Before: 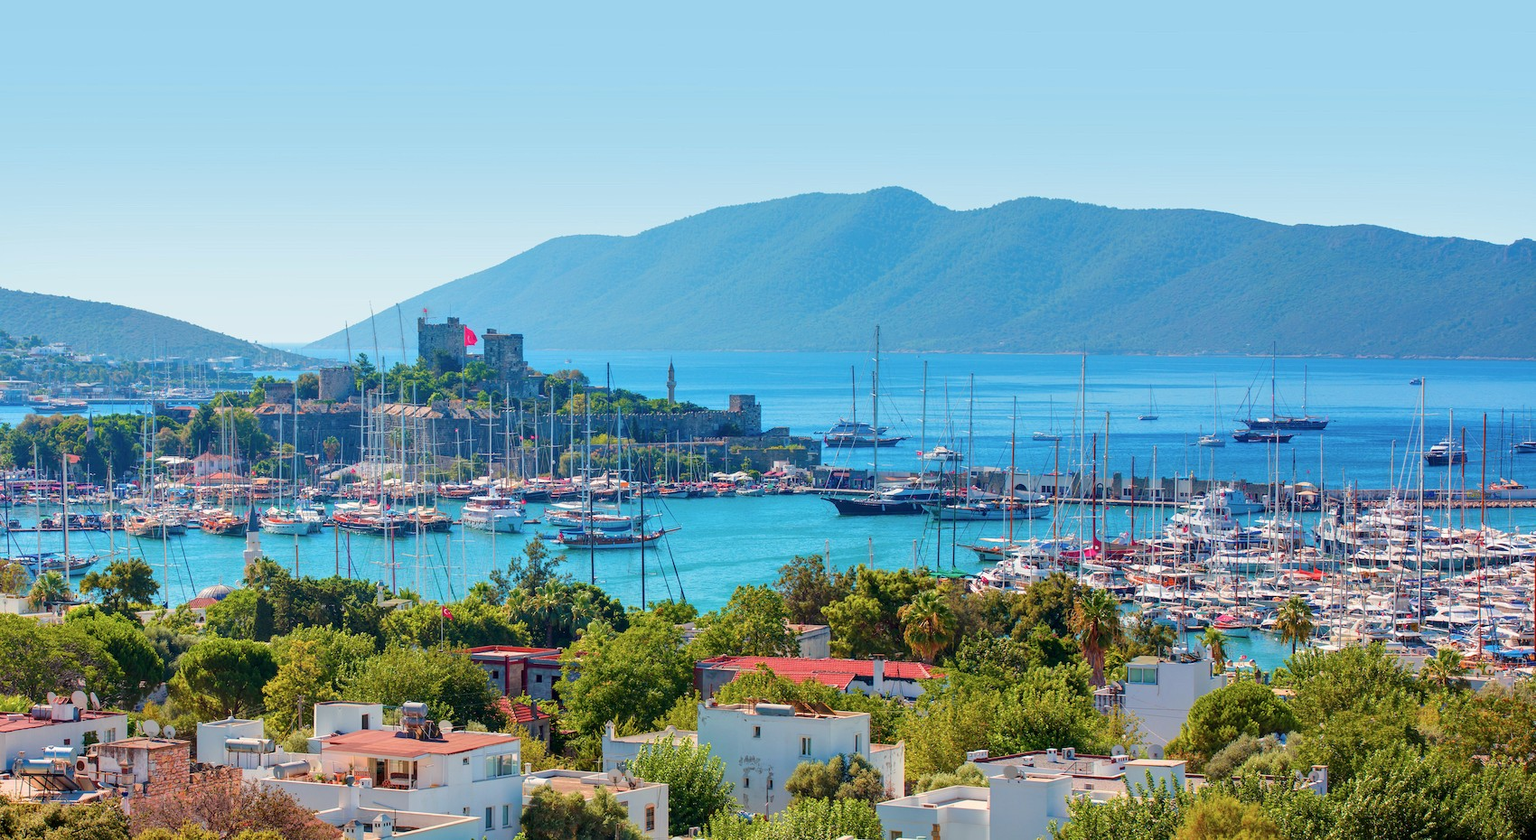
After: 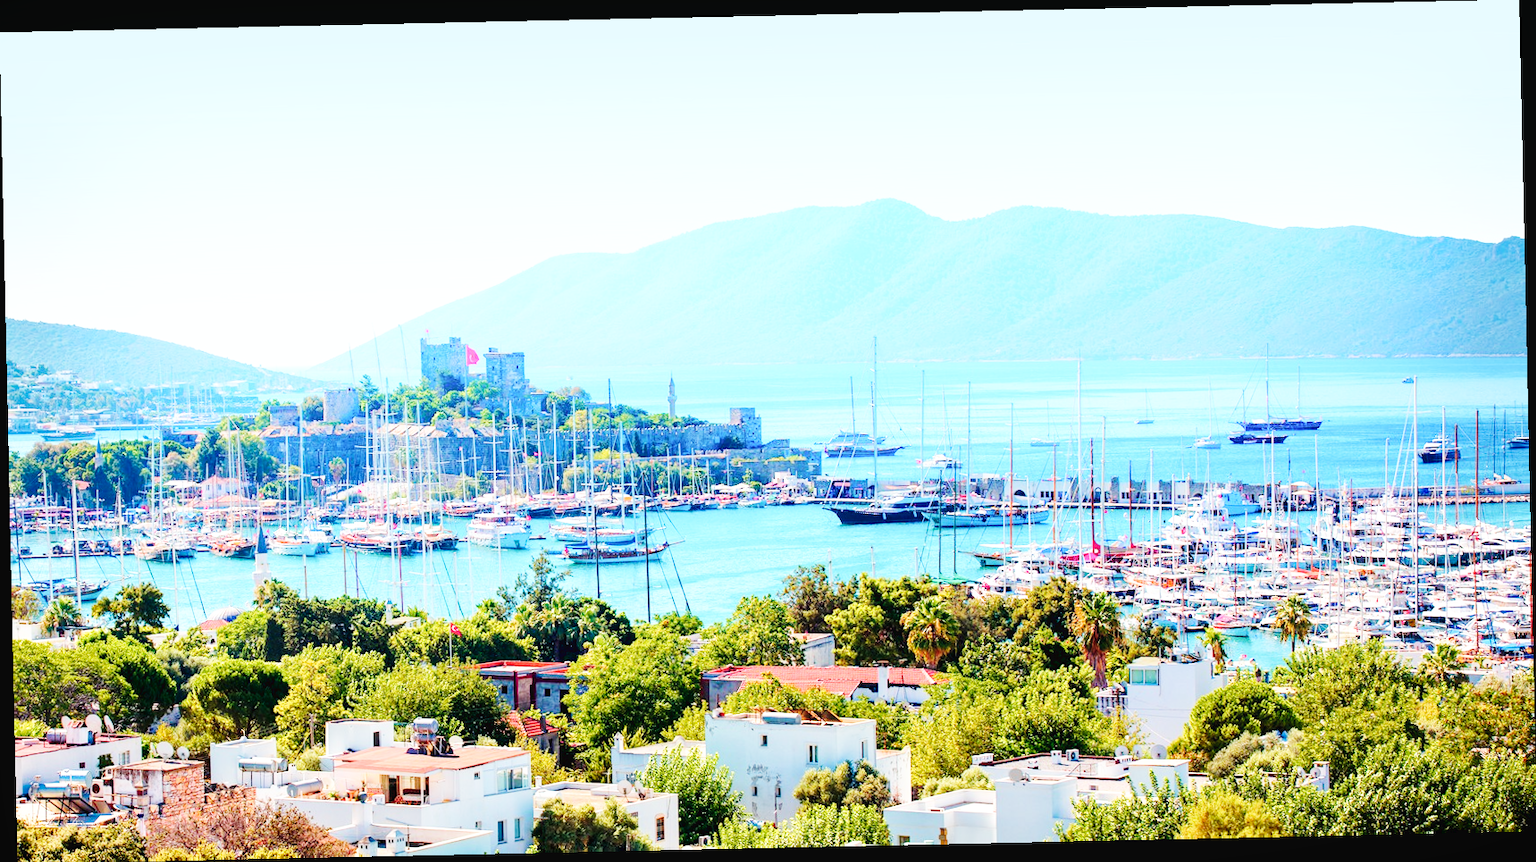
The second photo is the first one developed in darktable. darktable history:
shadows and highlights: shadows -40.15, highlights 62.88, soften with gaussian
base curve: curves: ch0 [(0, 0.003) (0.001, 0.002) (0.006, 0.004) (0.02, 0.022) (0.048, 0.086) (0.094, 0.234) (0.162, 0.431) (0.258, 0.629) (0.385, 0.8) (0.548, 0.918) (0.751, 0.988) (1, 1)], preserve colors none
contrast brightness saturation: saturation -0.04
contrast equalizer: octaves 7, y [[0.6 ×6], [0.55 ×6], [0 ×6], [0 ×6], [0 ×6]], mix 0.3
crop: bottom 0.071%
rotate and perspective: rotation -1.24°, automatic cropping off
